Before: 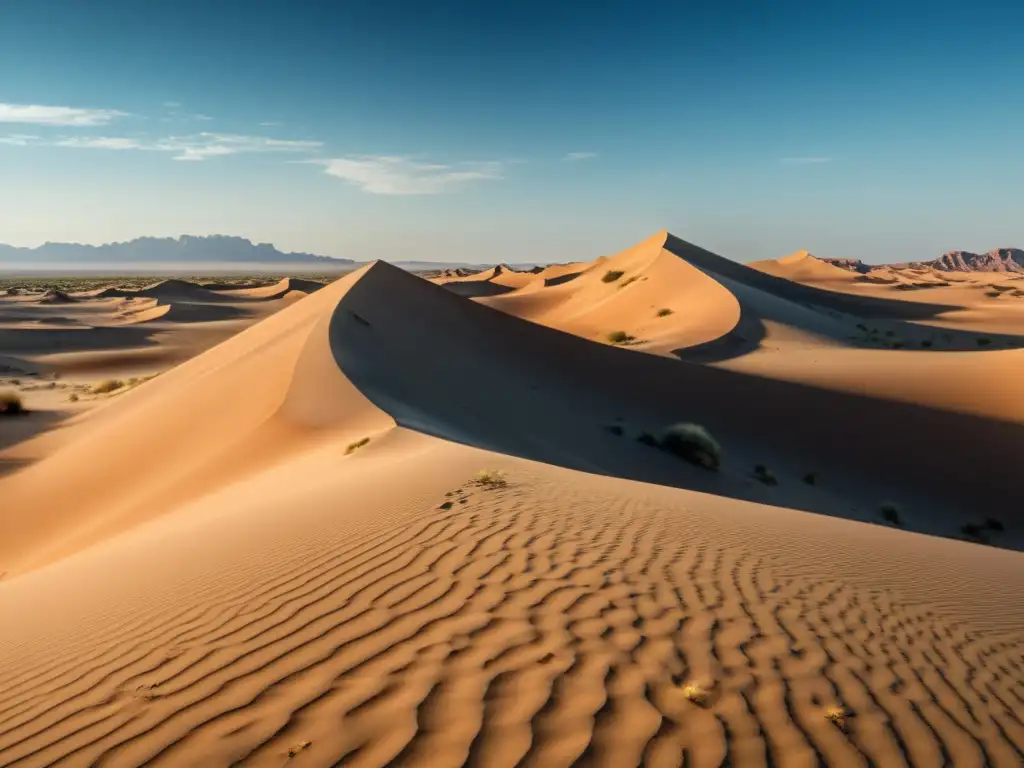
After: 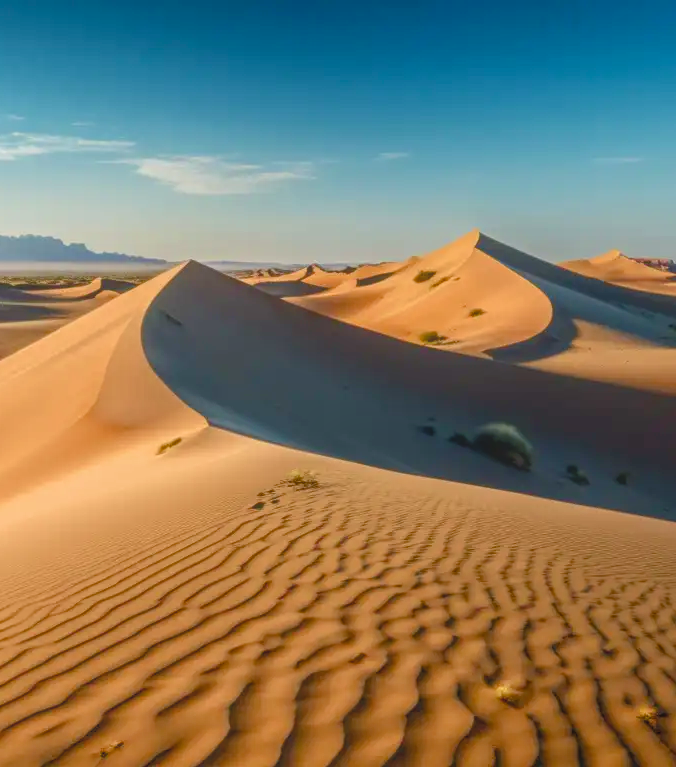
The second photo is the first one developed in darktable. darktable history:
crop and rotate: left 18.442%, right 15.508%
tone equalizer: on, module defaults
local contrast: highlights 73%, shadows 15%, midtone range 0.197
bloom: size 9%, threshold 100%, strength 7%
velvia: on, module defaults
color balance rgb: perceptual saturation grading › global saturation 20%, perceptual saturation grading › highlights -25%, perceptual saturation grading › shadows 25%
